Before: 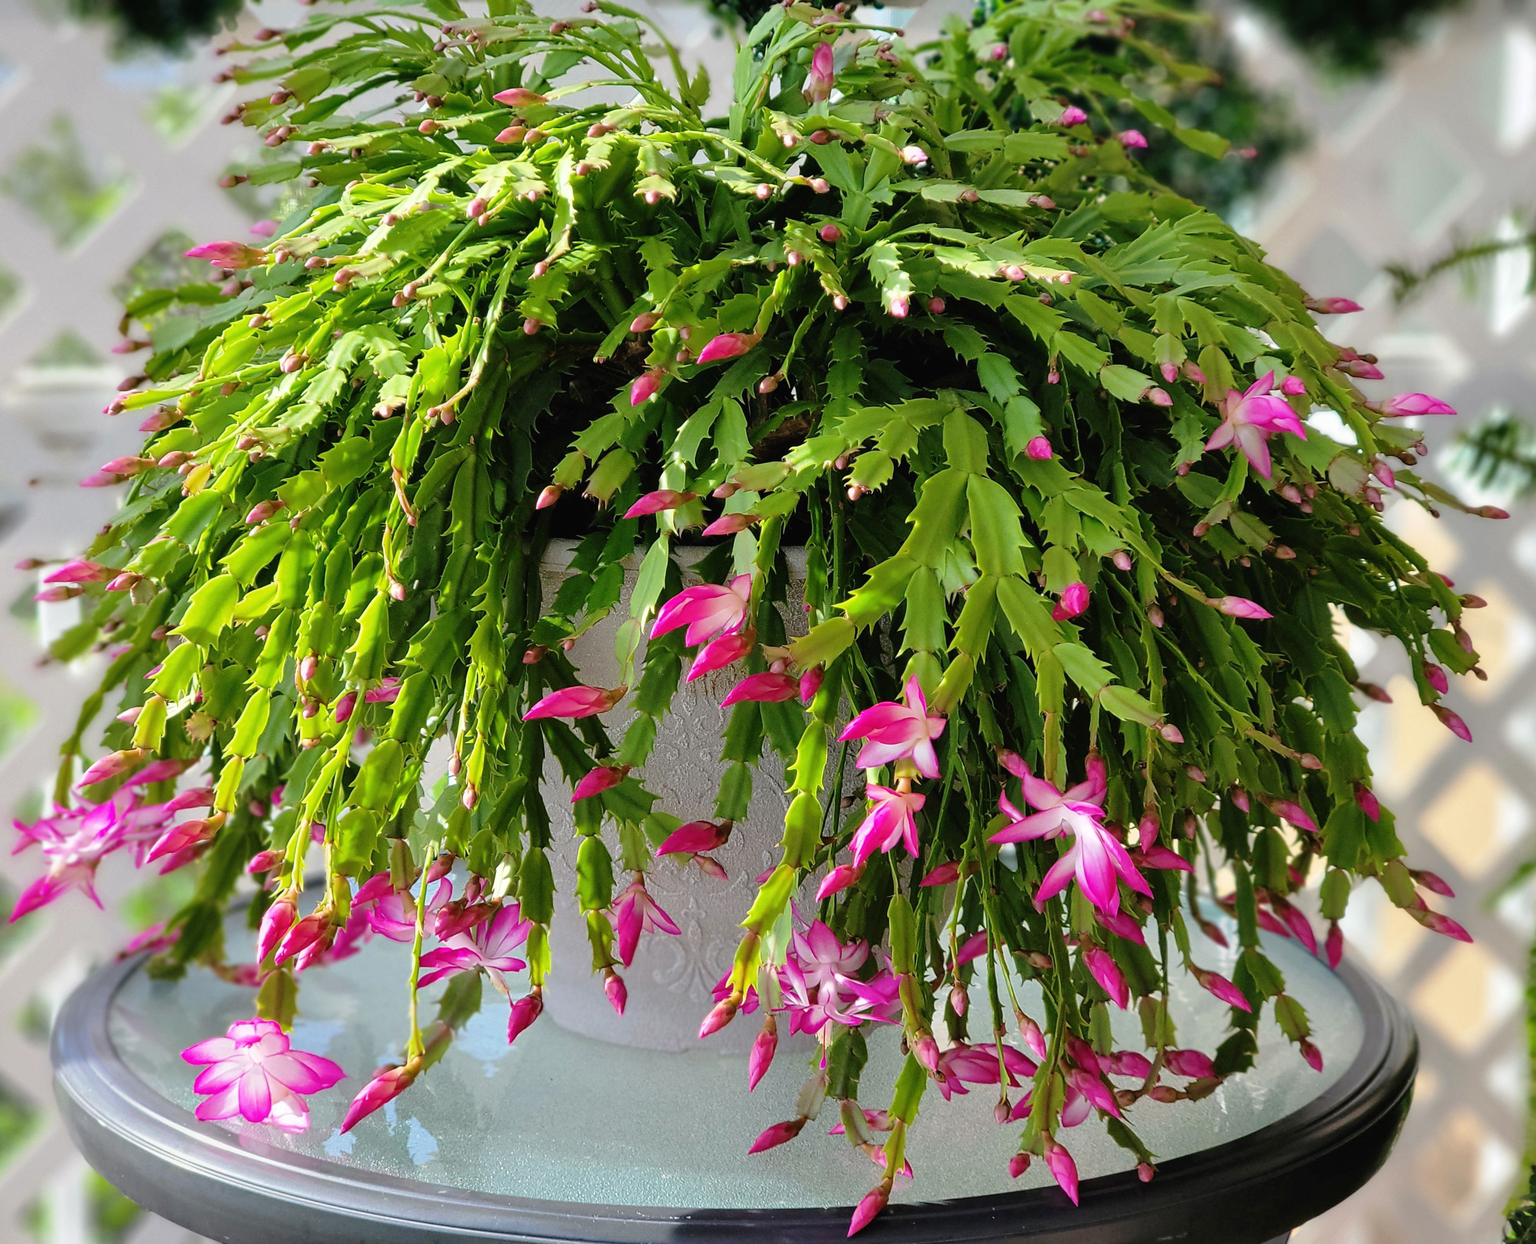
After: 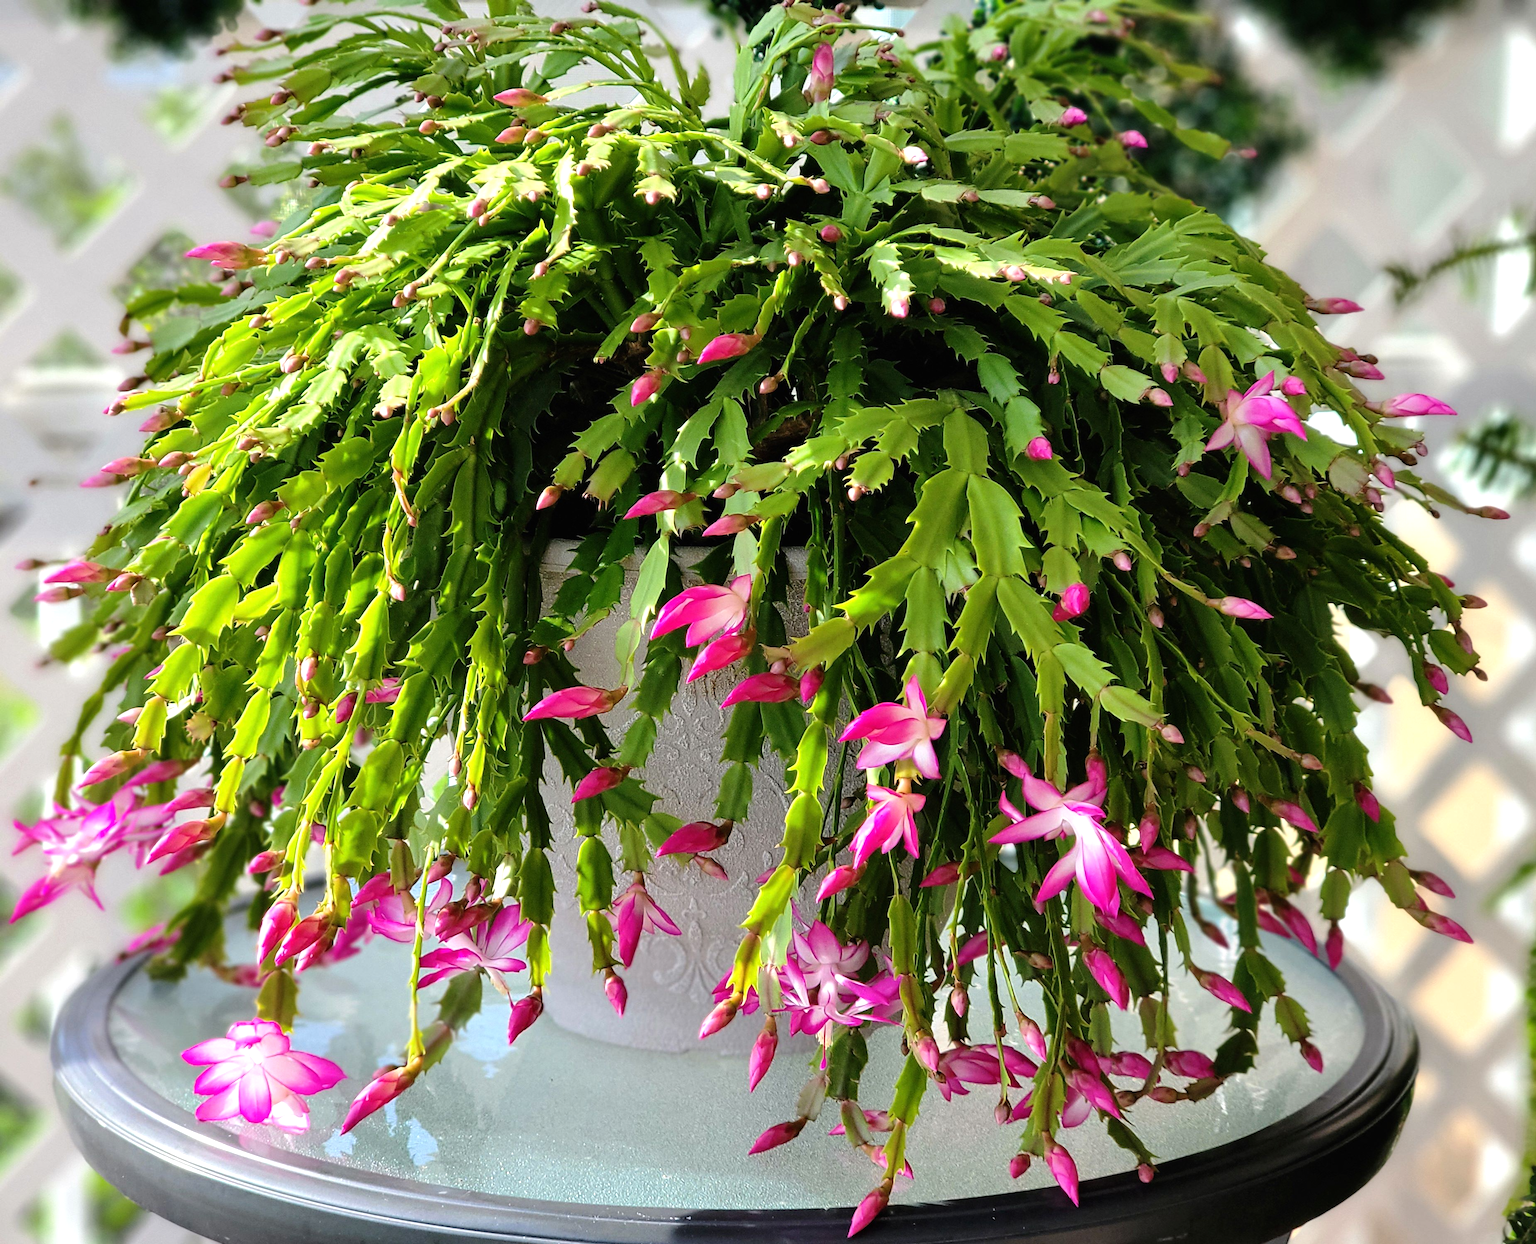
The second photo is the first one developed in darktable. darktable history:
tone equalizer: -8 EV -0.417 EV, -7 EV -0.389 EV, -6 EV -0.333 EV, -5 EV -0.222 EV, -3 EV 0.222 EV, -2 EV 0.333 EV, -1 EV 0.389 EV, +0 EV 0.417 EV, edges refinement/feathering 500, mask exposure compensation -1.57 EV, preserve details no
exposure: black level correction 0.001, compensate highlight preservation false
